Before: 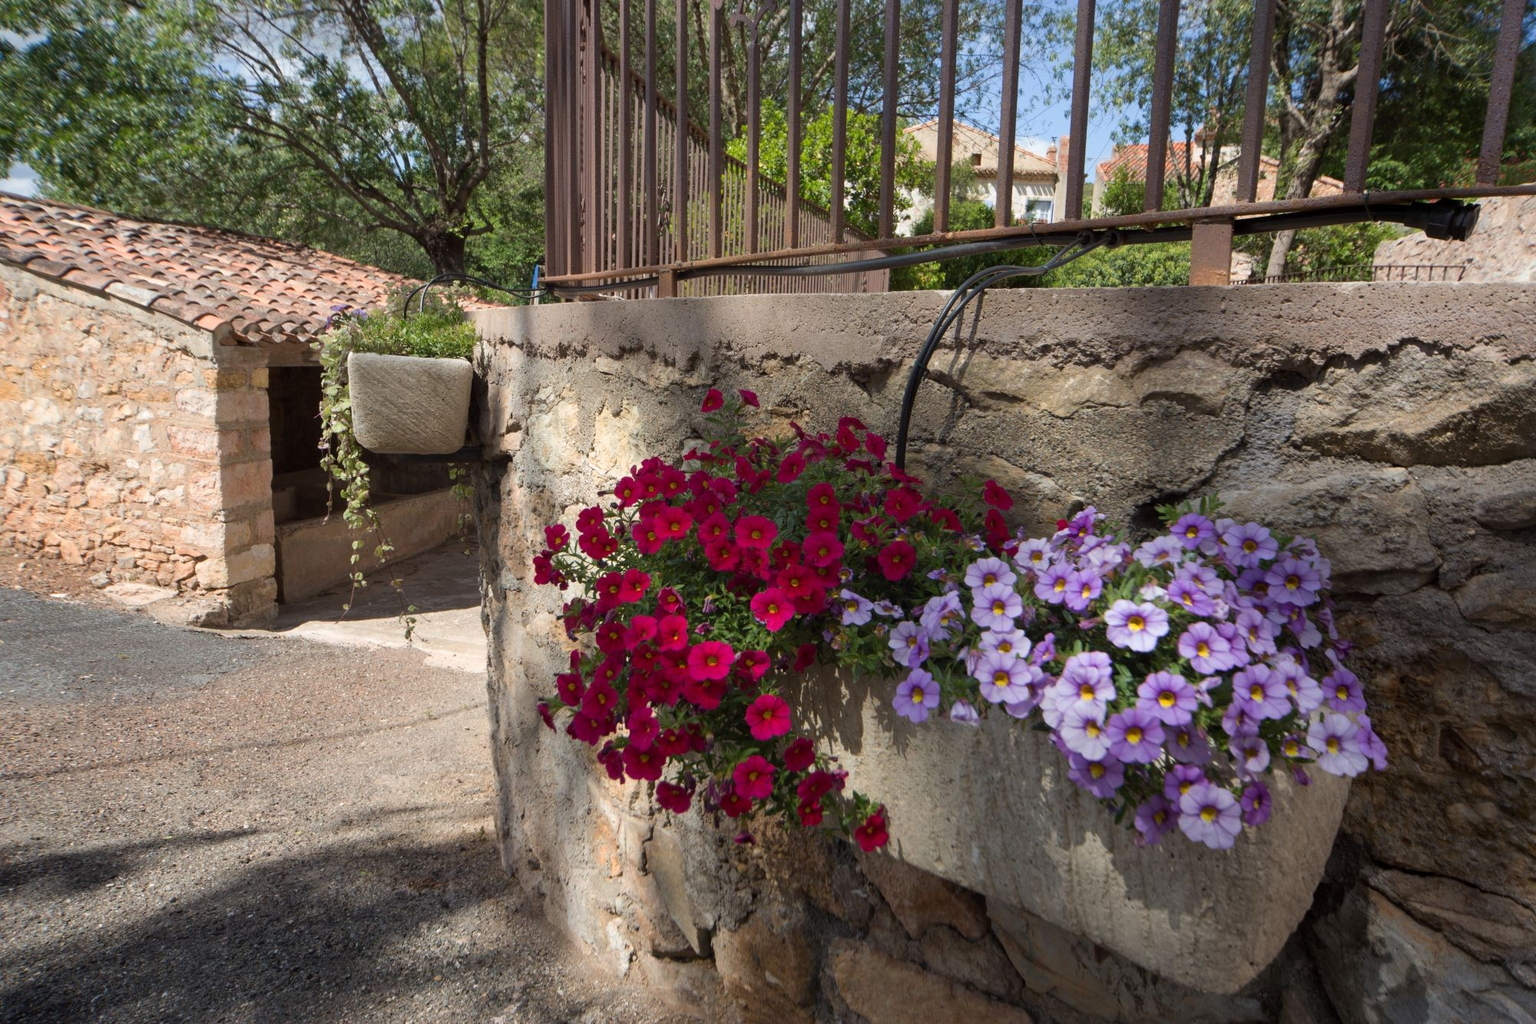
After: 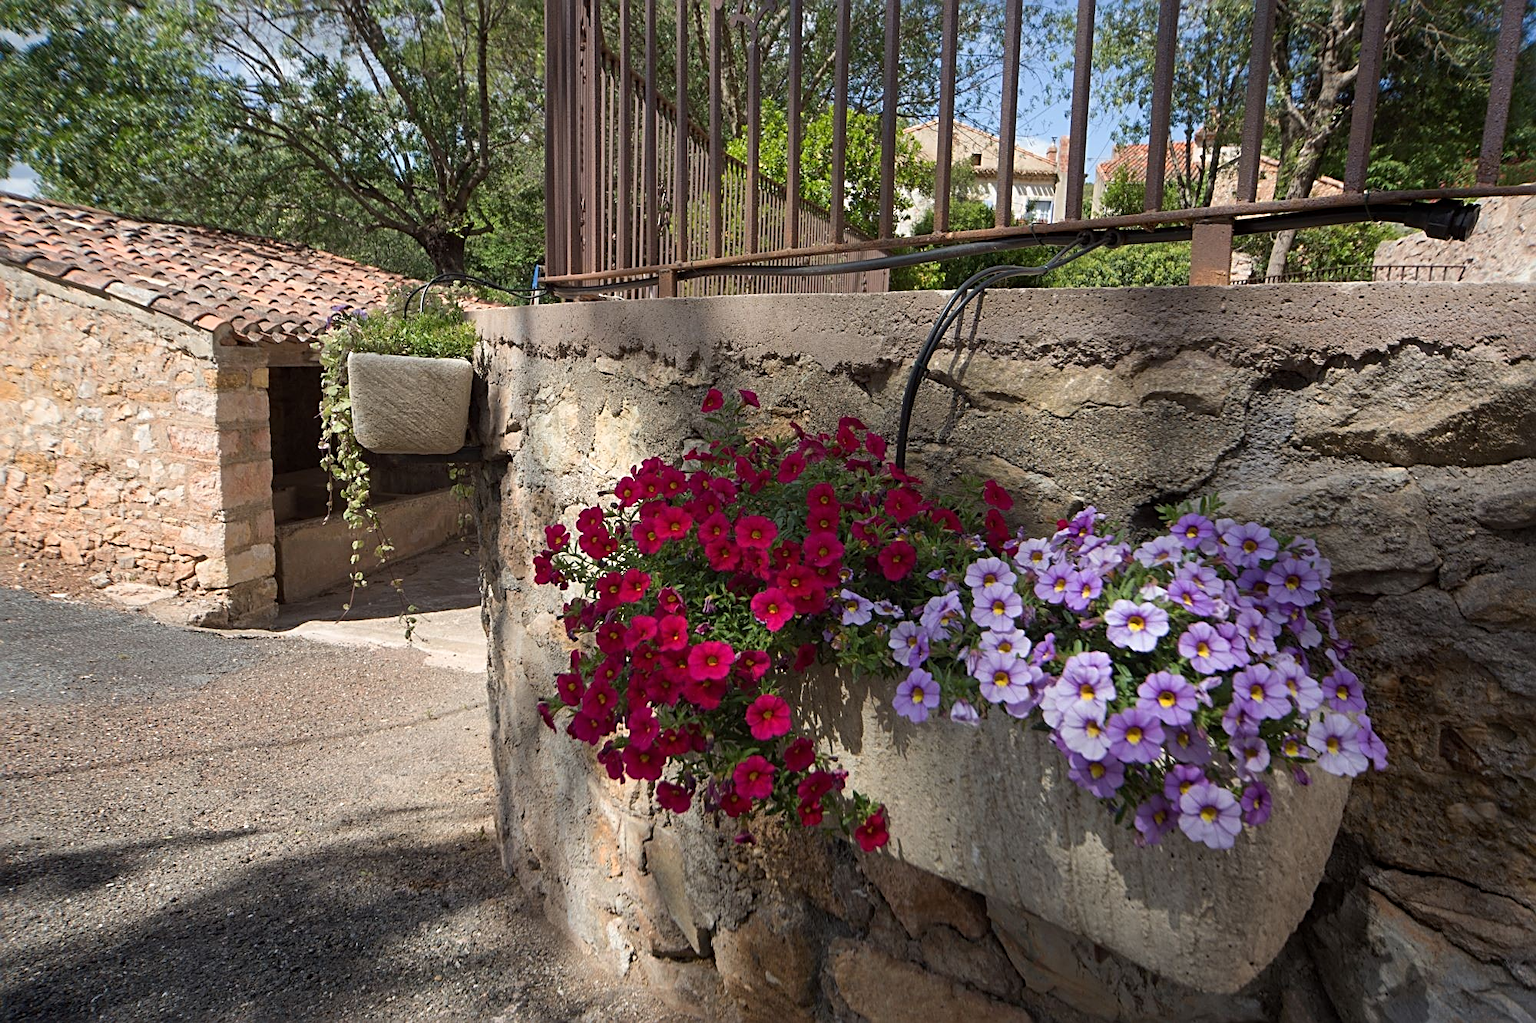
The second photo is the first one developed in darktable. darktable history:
sharpen: radius 2.533, amount 0.624
